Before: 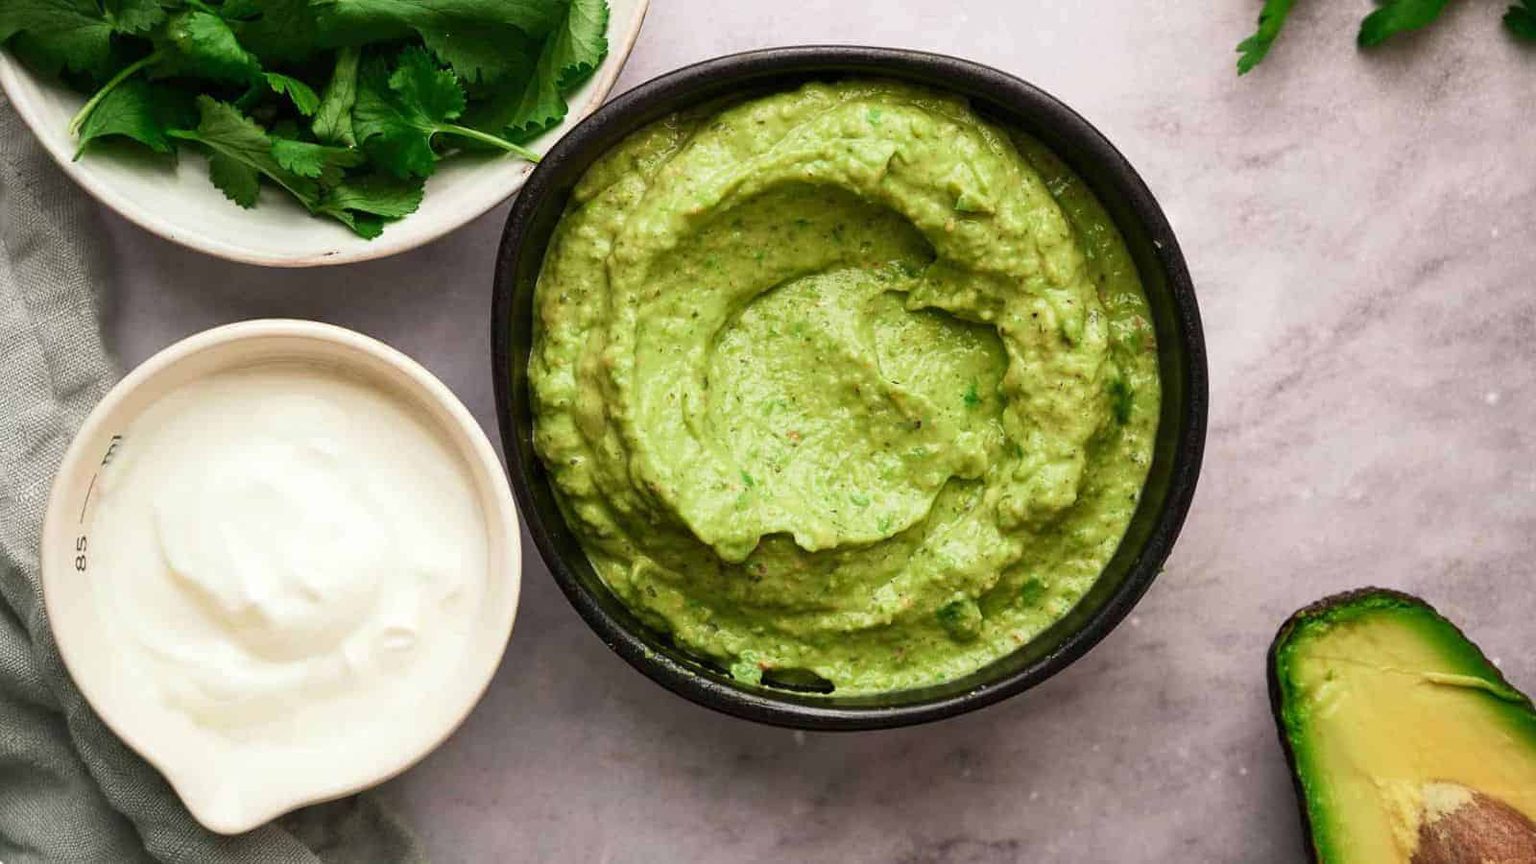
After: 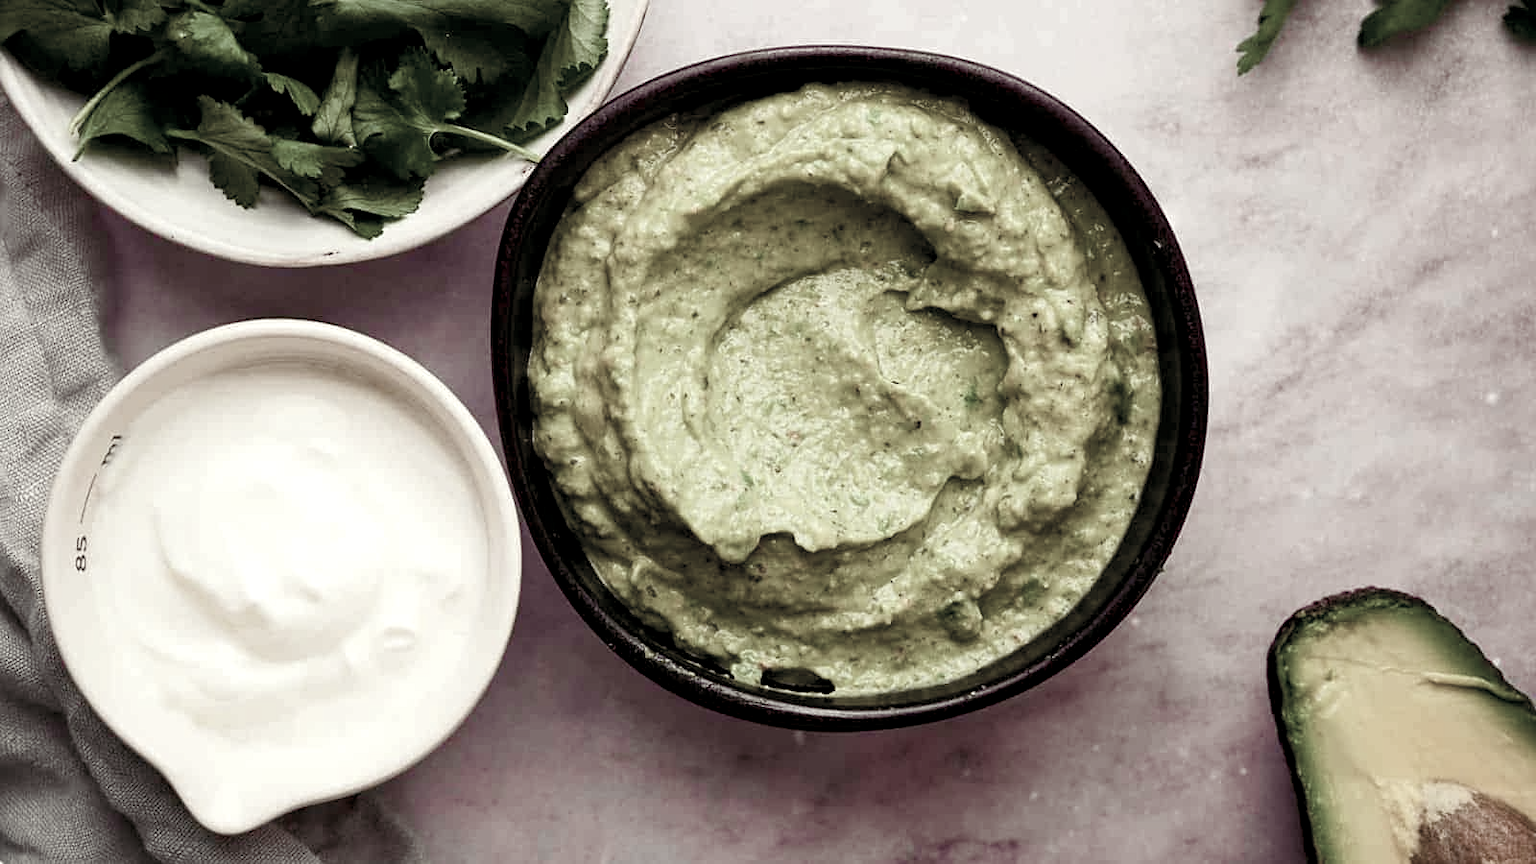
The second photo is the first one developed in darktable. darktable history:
color zones: curves: ch1 [(0, 0.34) (0.143, 0.164) (0.286, 0.152) (0.429, 0.176) (0.571, 0.173) (0.714, 0.188) (0.857, 0.199) (1, 0.34)]
exposure: compensate highlight preservation false
color balance rgb: shadows lift › luminance -21.66%, shadows lift › chroma 8.98%, shadows lift › hue 283.37°, power › chroma 1.05%, power › hue 25.59°, highlights gain › luminance 6.08%, highlights gain › chroma 2.55%, highlights gain › hue 90°, global offset › luminance -0.87%, perceptual saturation grading › global saturation 25%, perceptual saturation grading › highlights -28.39%, perceptual saturation grading › shadows 33.98%
sharpen: amount 0.2
